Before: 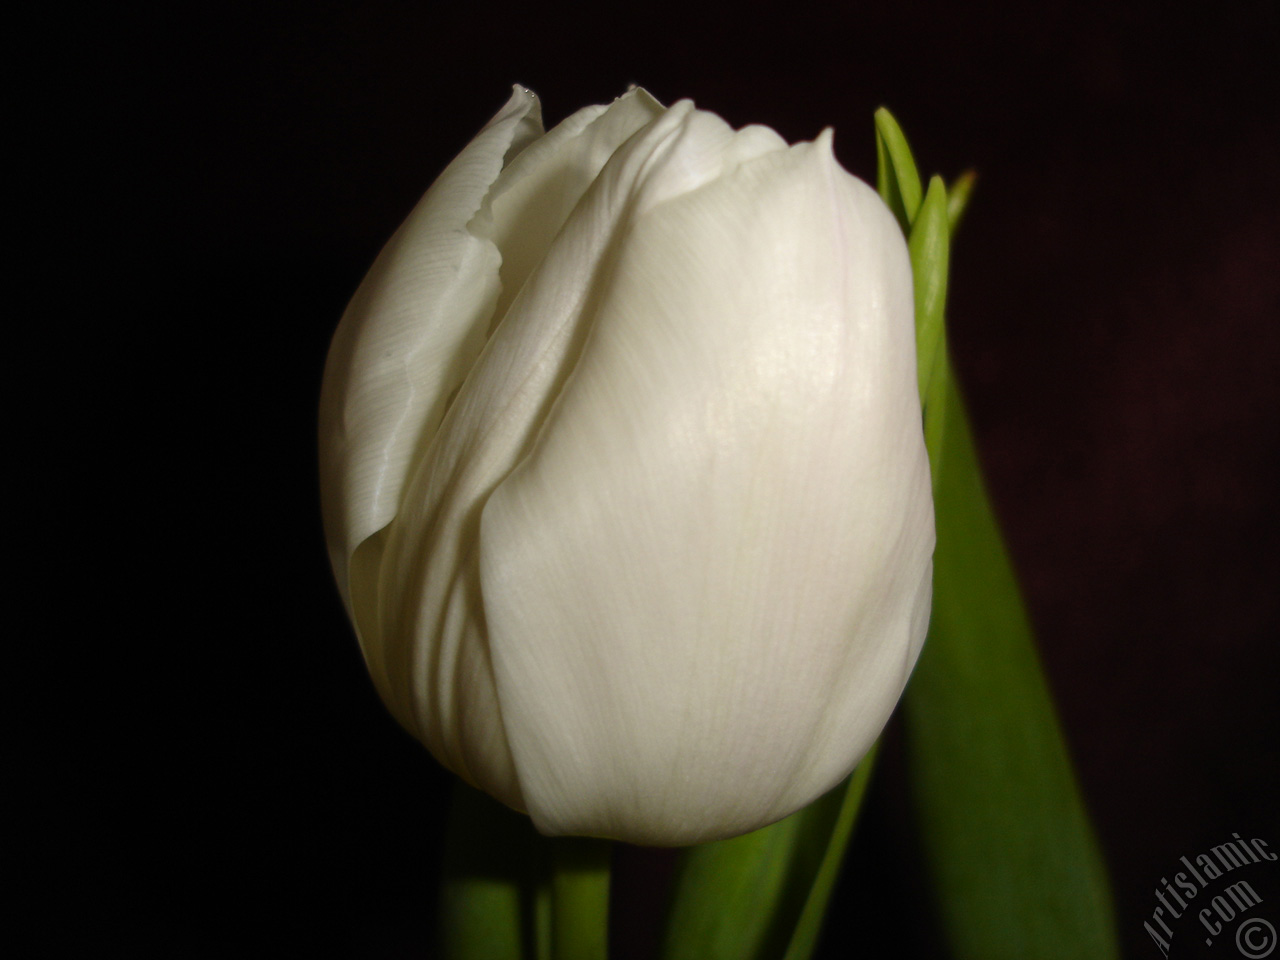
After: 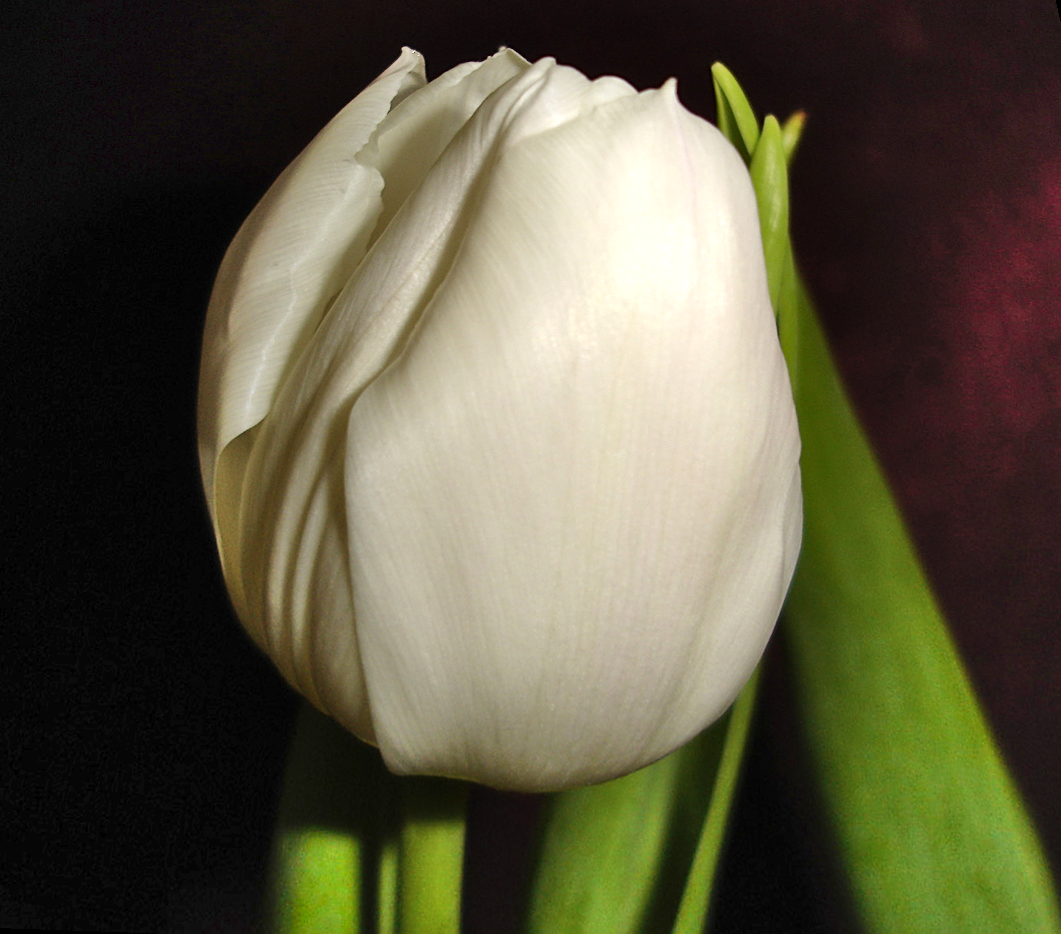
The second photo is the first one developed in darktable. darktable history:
shadows and highlights: shadows 75, highlights -25, soften with gaussian
rotate and perspective: rotation 0.72°, lens shift (vertical) -0.352, lens shift (horizontal) -0.051, crop left 0.152, crop right 0.859, crop top 0.019, crop bottom 0.964
exposure: exposure 0.375 EV, compensate highlight preservation false
sharpen: on, module defaults
